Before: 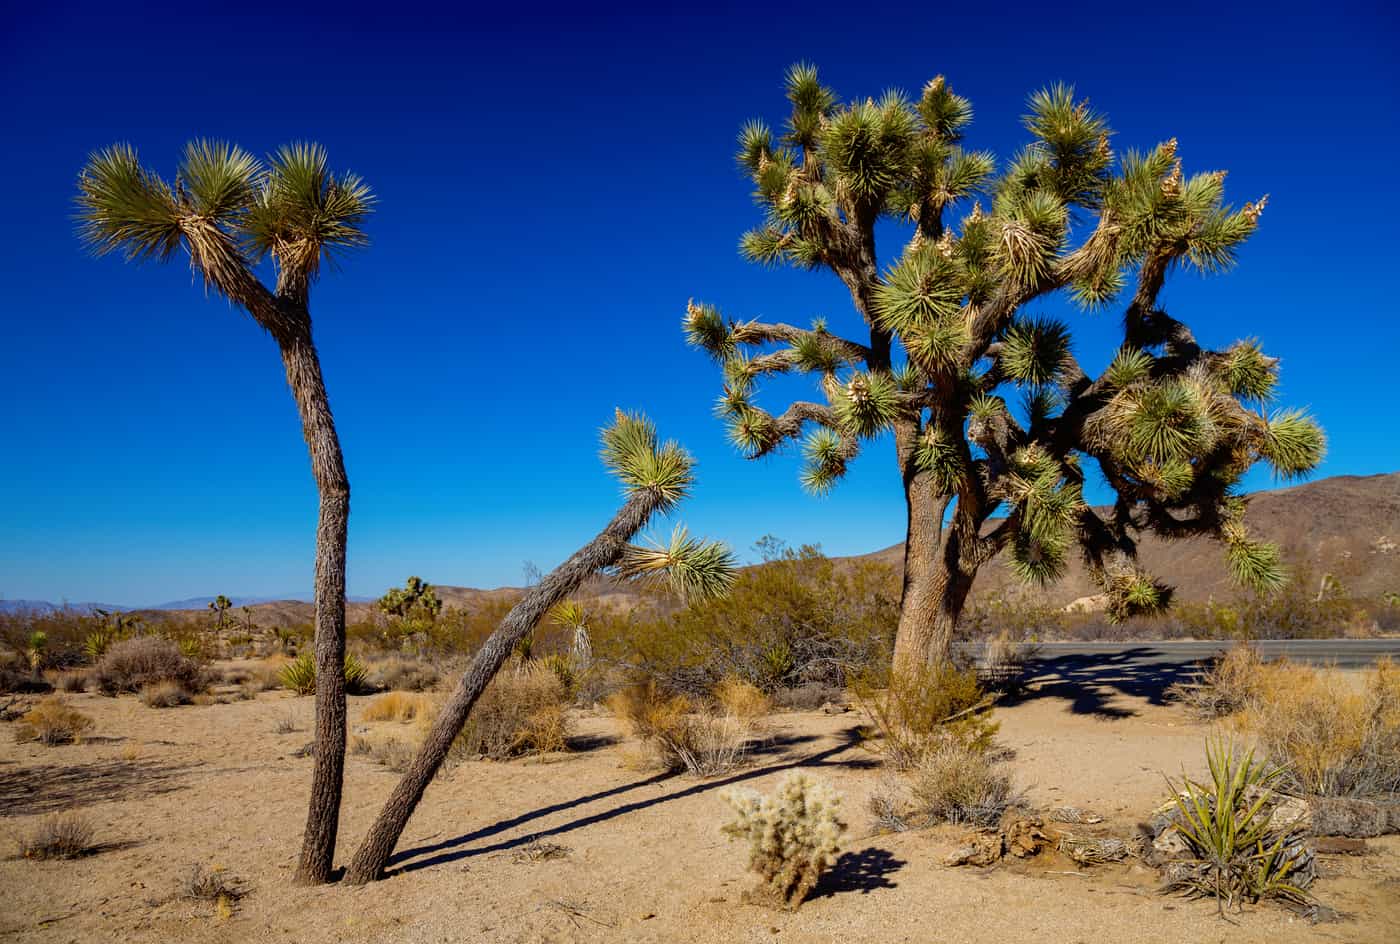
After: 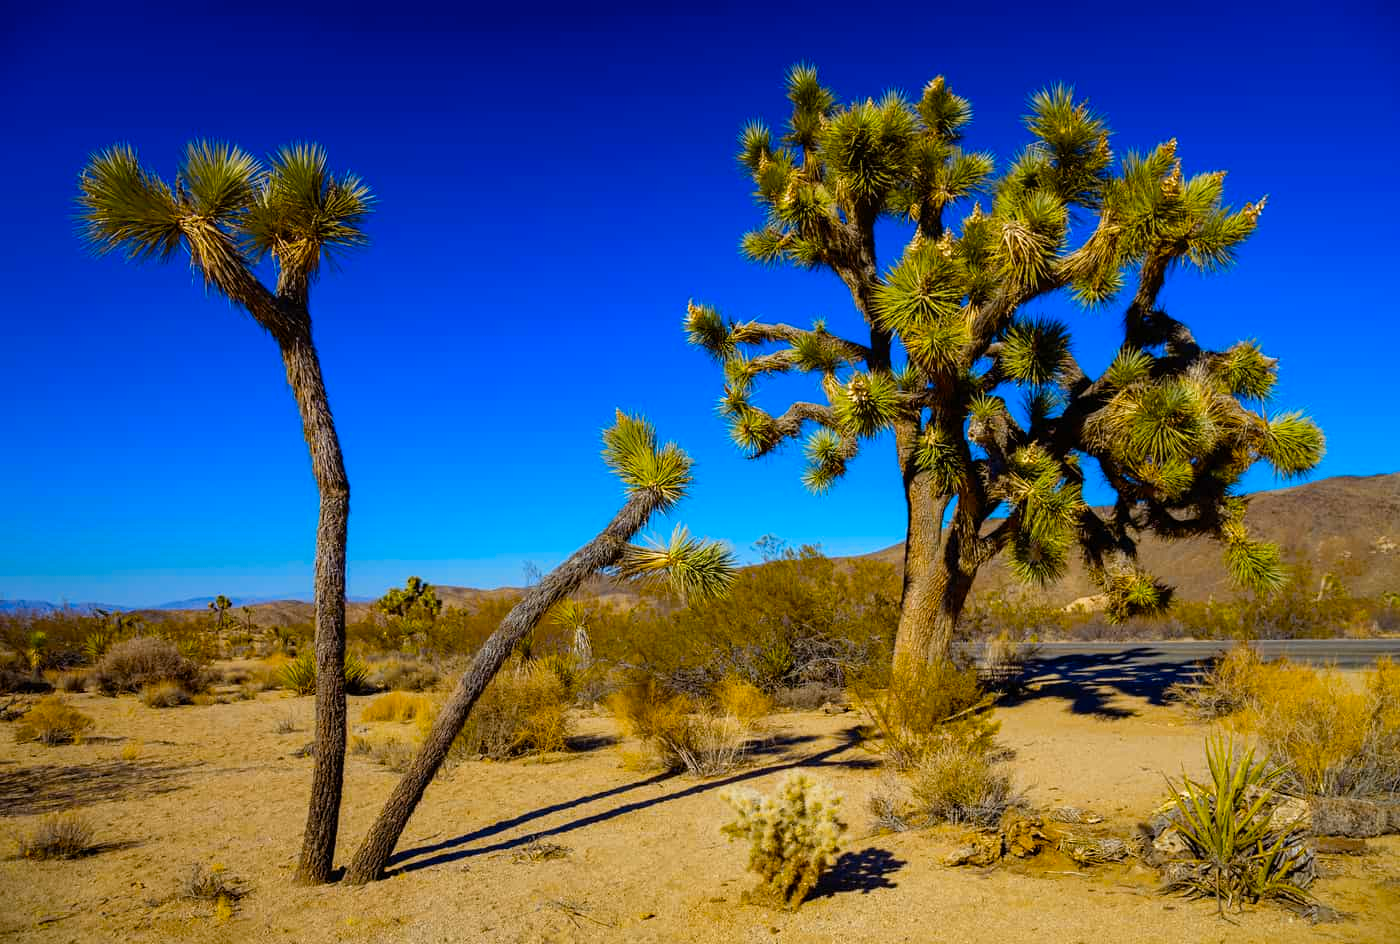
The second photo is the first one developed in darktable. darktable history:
color balance rgb: perceptual saturation grading › global saturation 25%, global vibrance 20%
color contrast: green-magenta contrast 0.85, blue-yellow contrast 1.25, unbound 0
